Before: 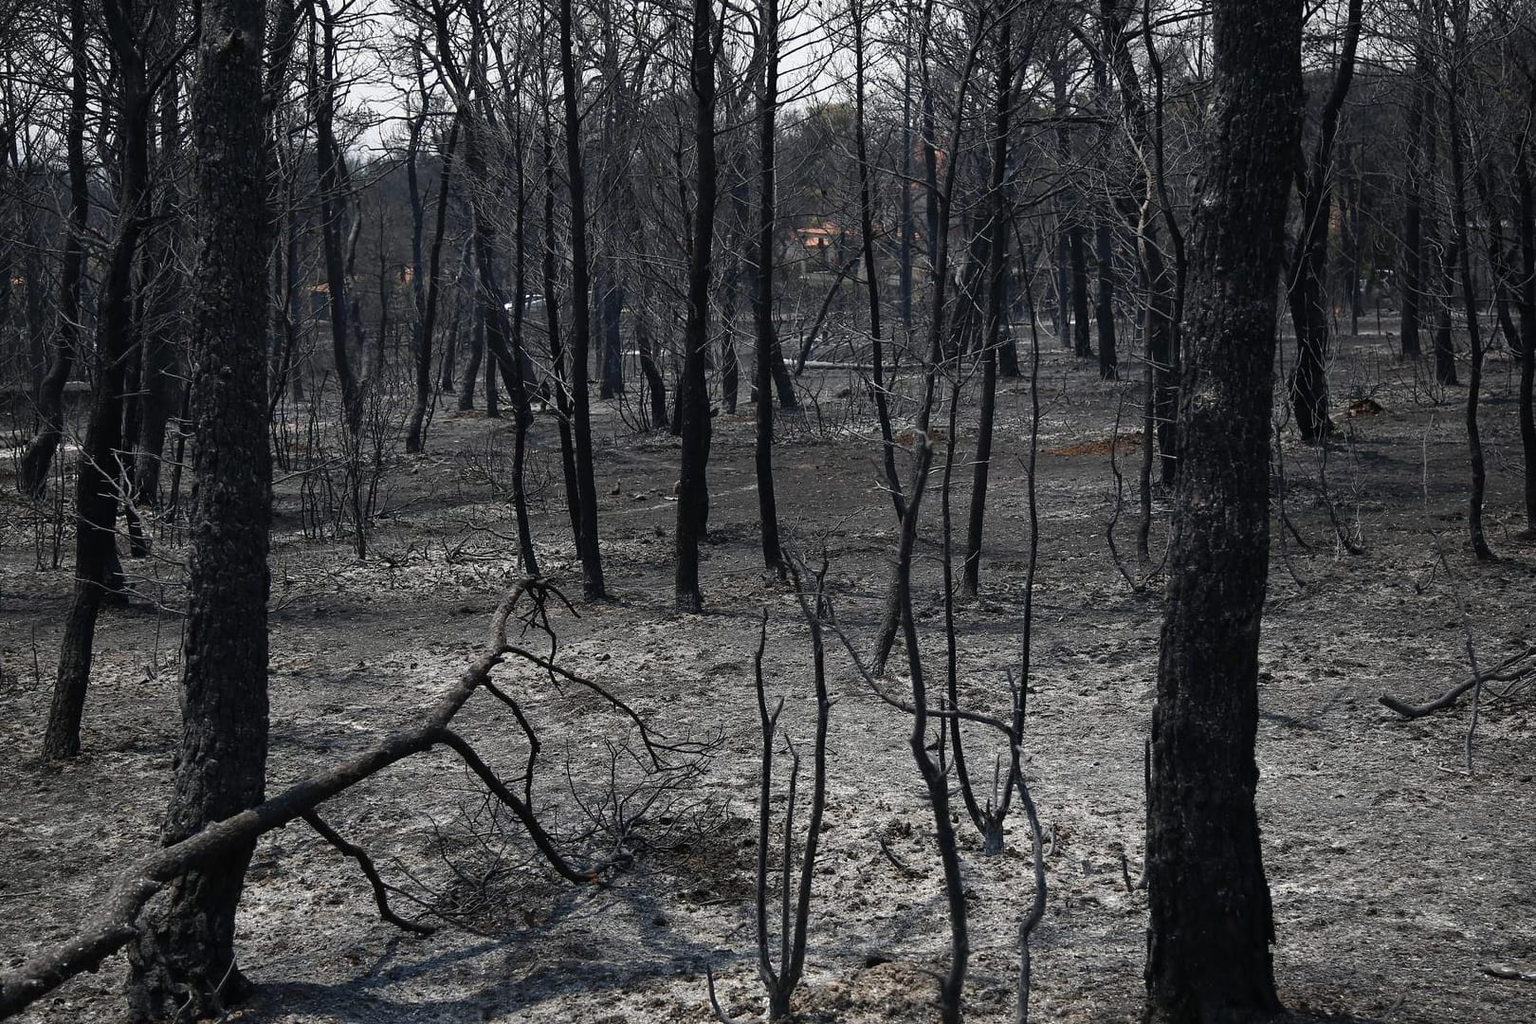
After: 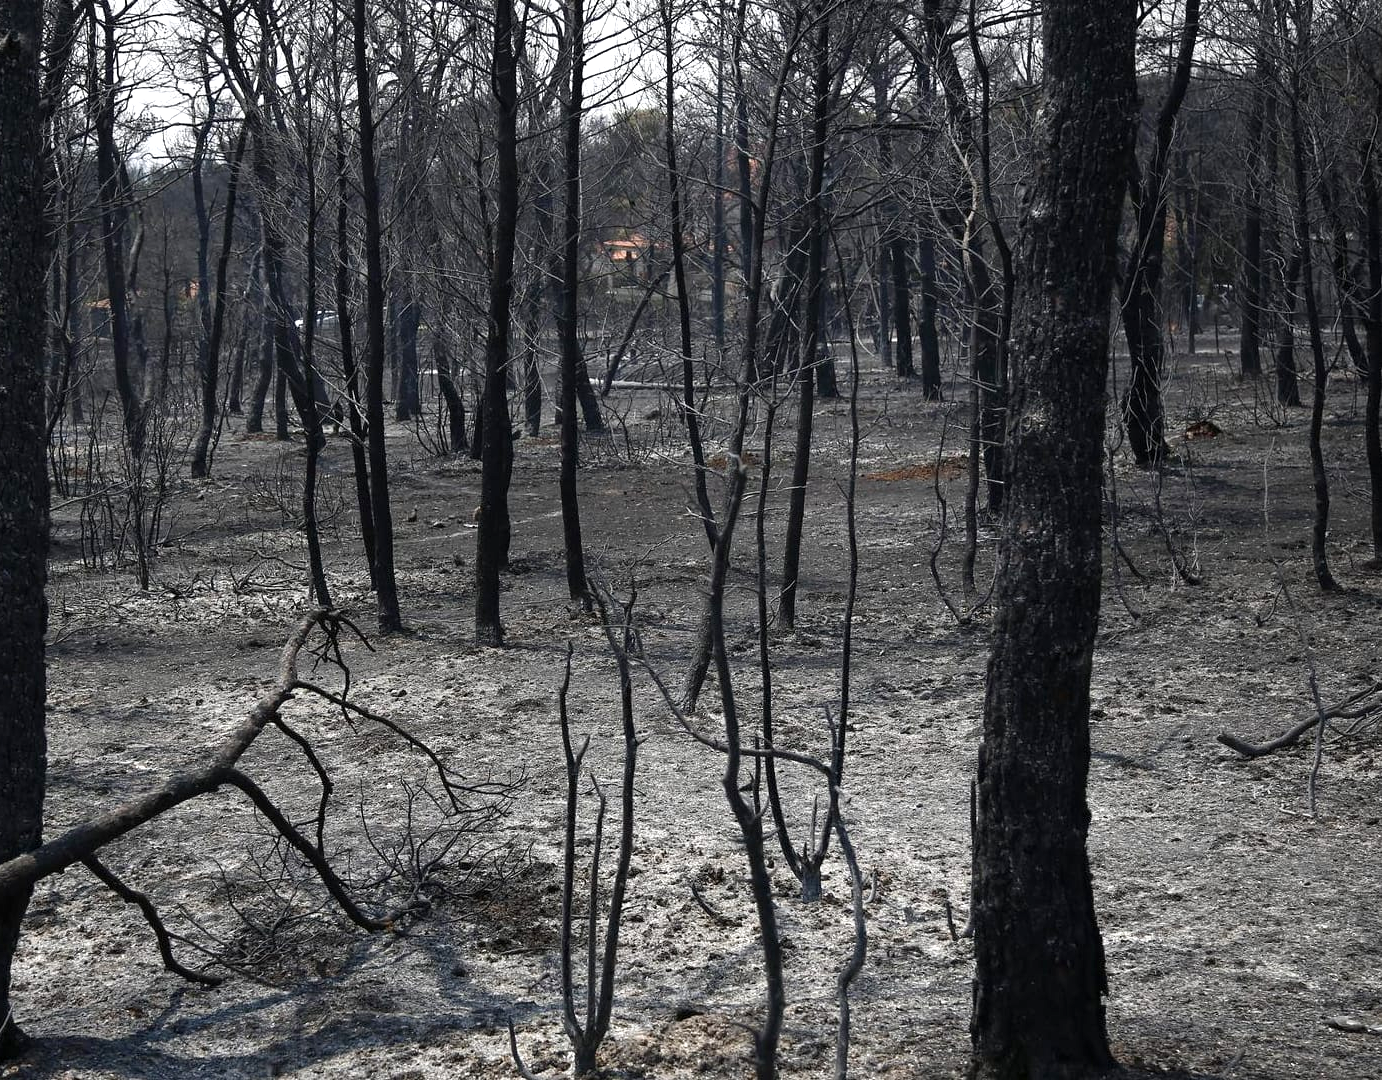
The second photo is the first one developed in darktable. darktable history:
exposure: black level correction 0.001, exposure 0.498 EV, compensate highlight preservation false
crop and rotate: left 14.631%
